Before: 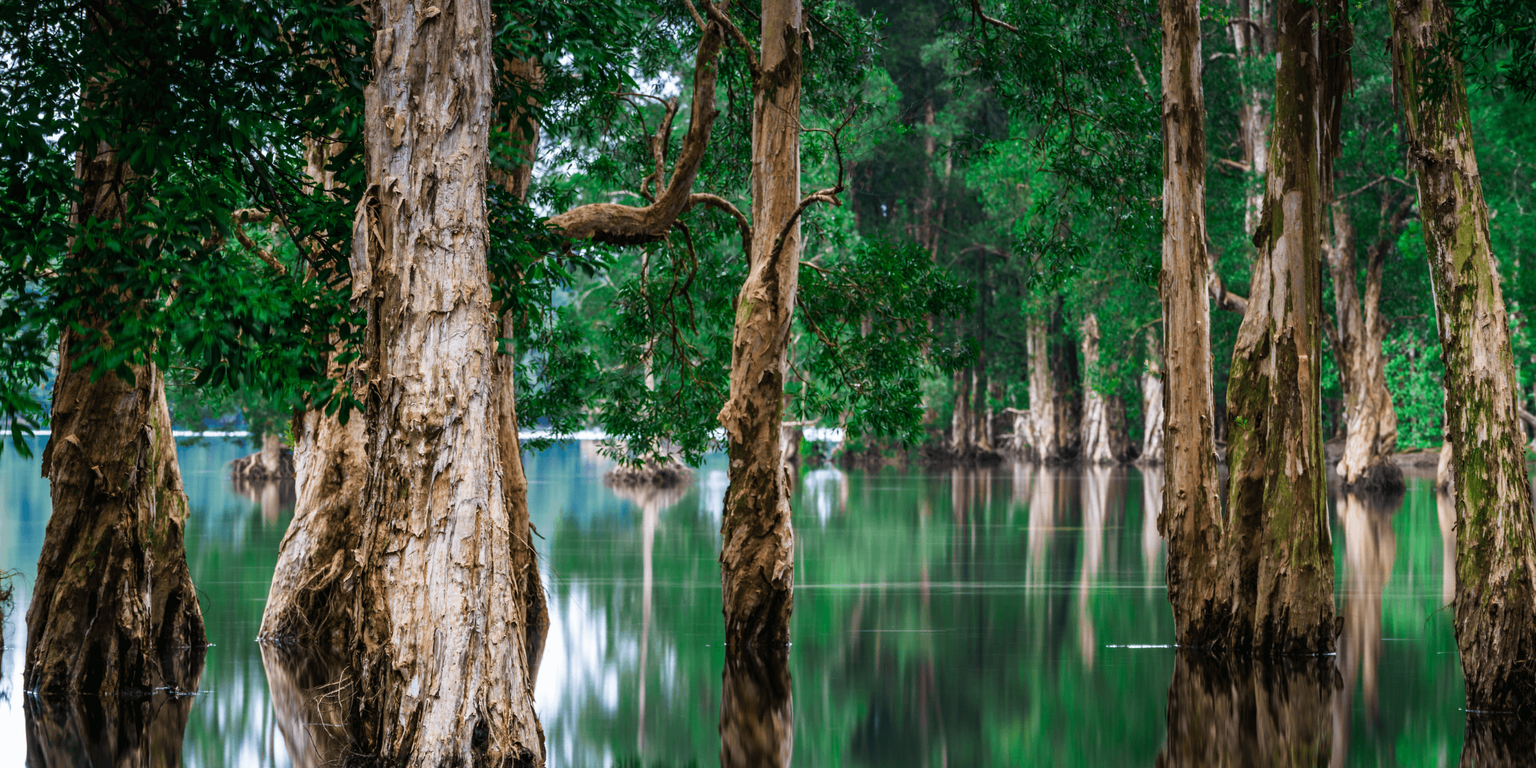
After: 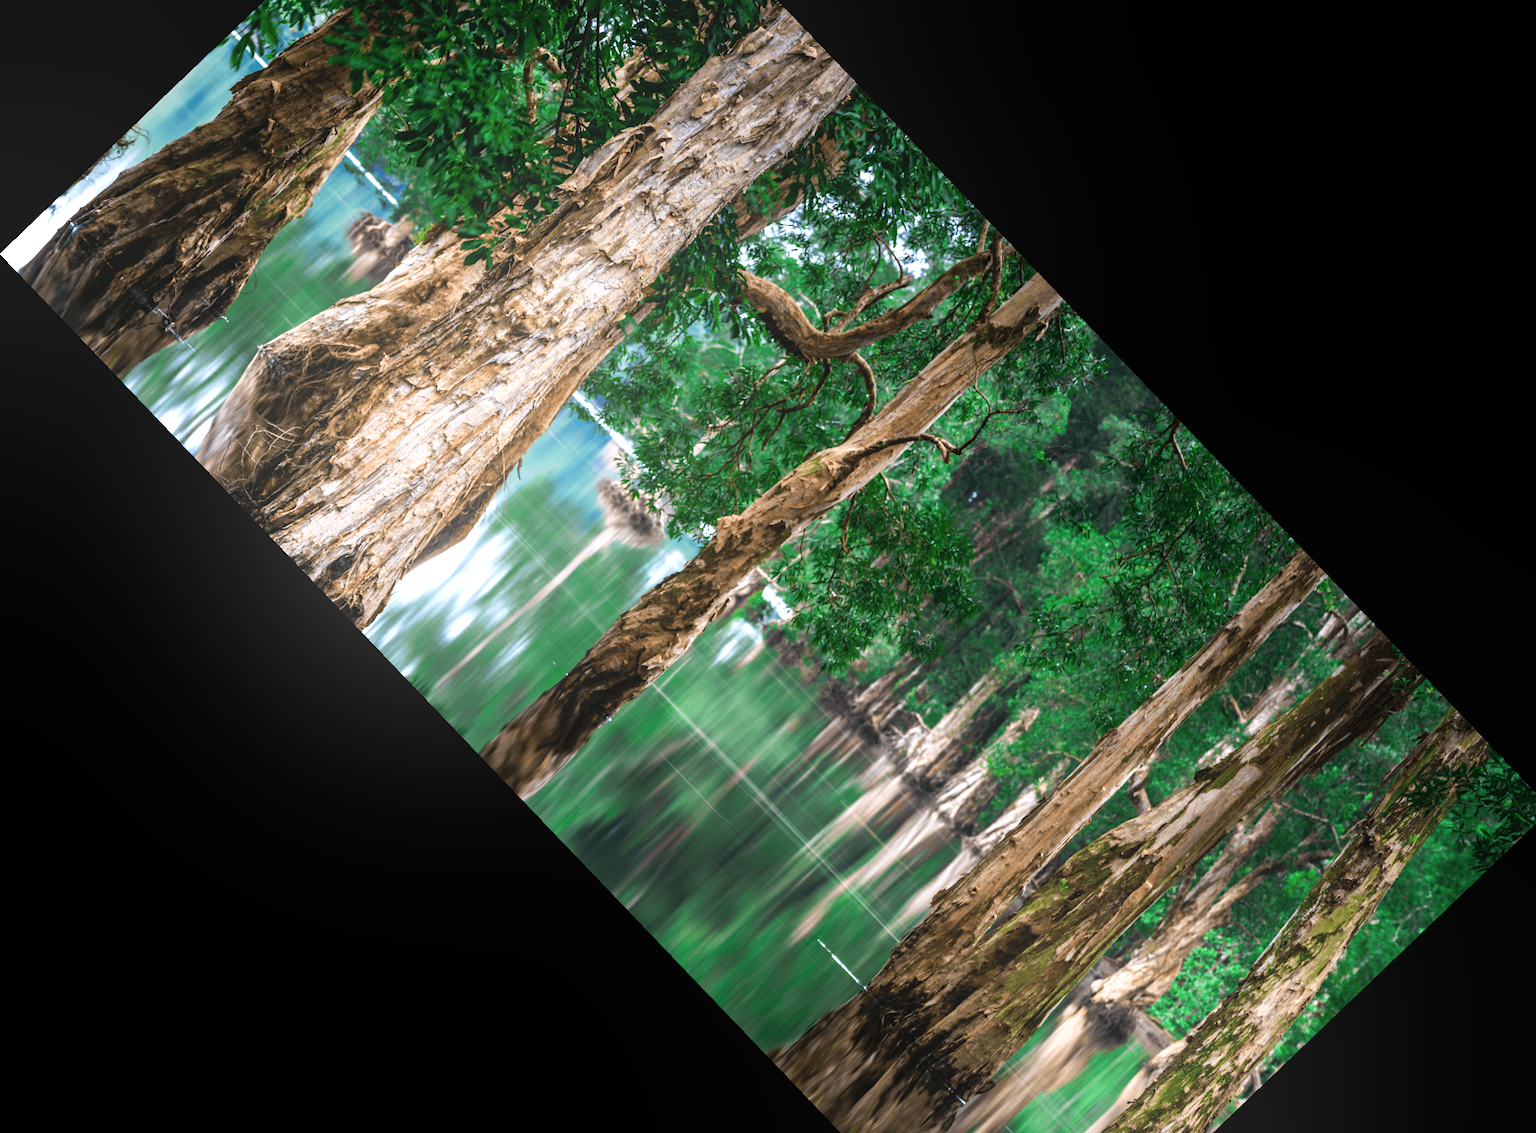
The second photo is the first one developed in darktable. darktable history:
crop and rotate: angle -46.26°, top 16.234%, right 0.912%, bottom 11.704%
contrast brightness saturation: saturation -0.05
exposure: black level correction 0, exposure 0.5 EV, compensate exposure bias true, compensate highlight preservation false
bloom: size 40%
